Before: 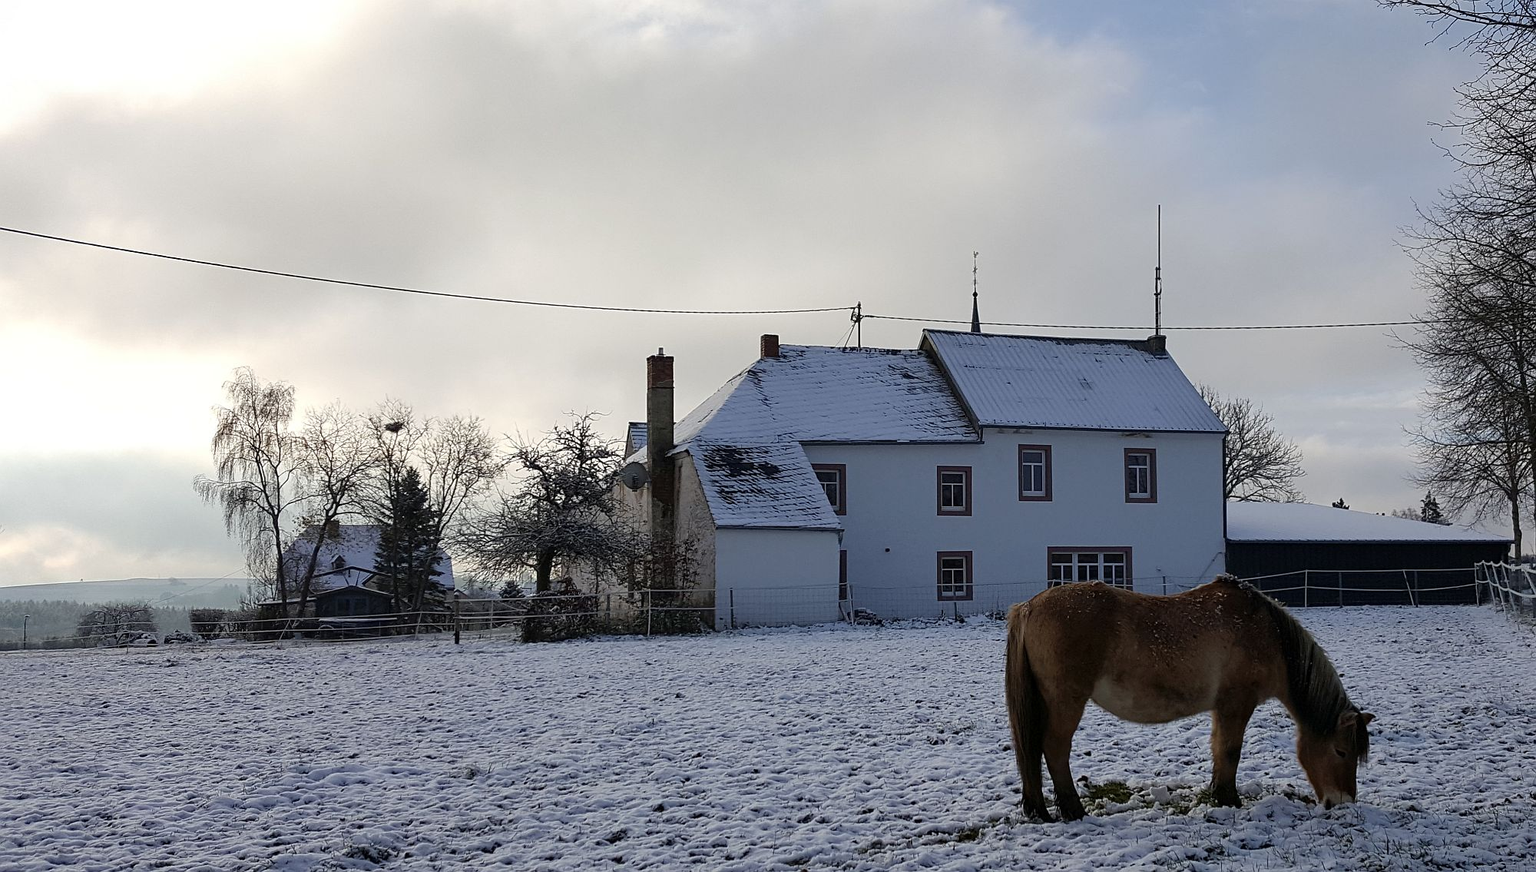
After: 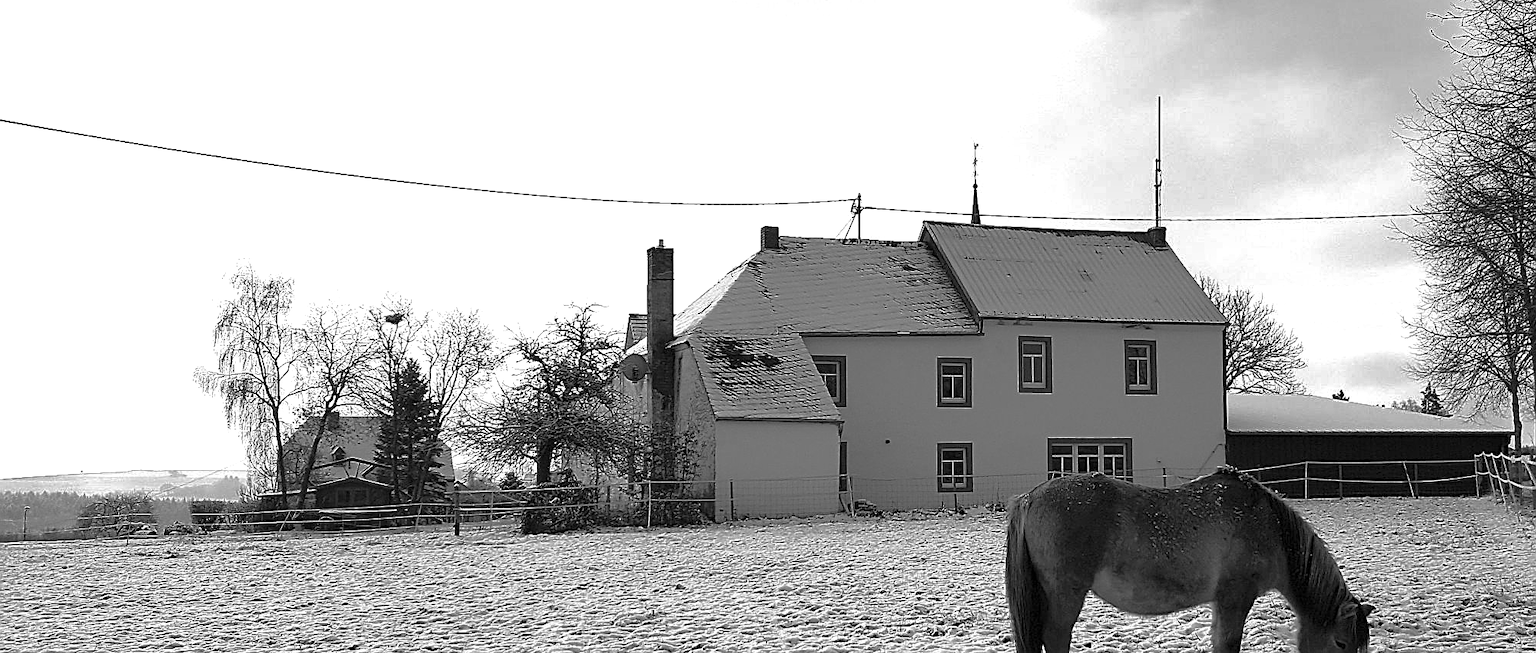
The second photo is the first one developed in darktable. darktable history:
sharpen: on, module defaults
color balance rgb: perceptual saturation grading › global saturation 25%, perceptual brilliance grading › mid-tones 10%, perceptual brilliance grading › shadows 15%, global vibrance 20%
base curve: curves: ch0 [(0, 0) (0.841, 0.609) (1, 1)]
crop and rotate: top 12.5%, bottom 12.5%
monochrome: on, module defaults
graduated density: on, module defaults
exposure: black level correction 0, exposure 1.45 EV, compensate exposure bias true, compensate highlight preservation false
velvia: on, module defaults
